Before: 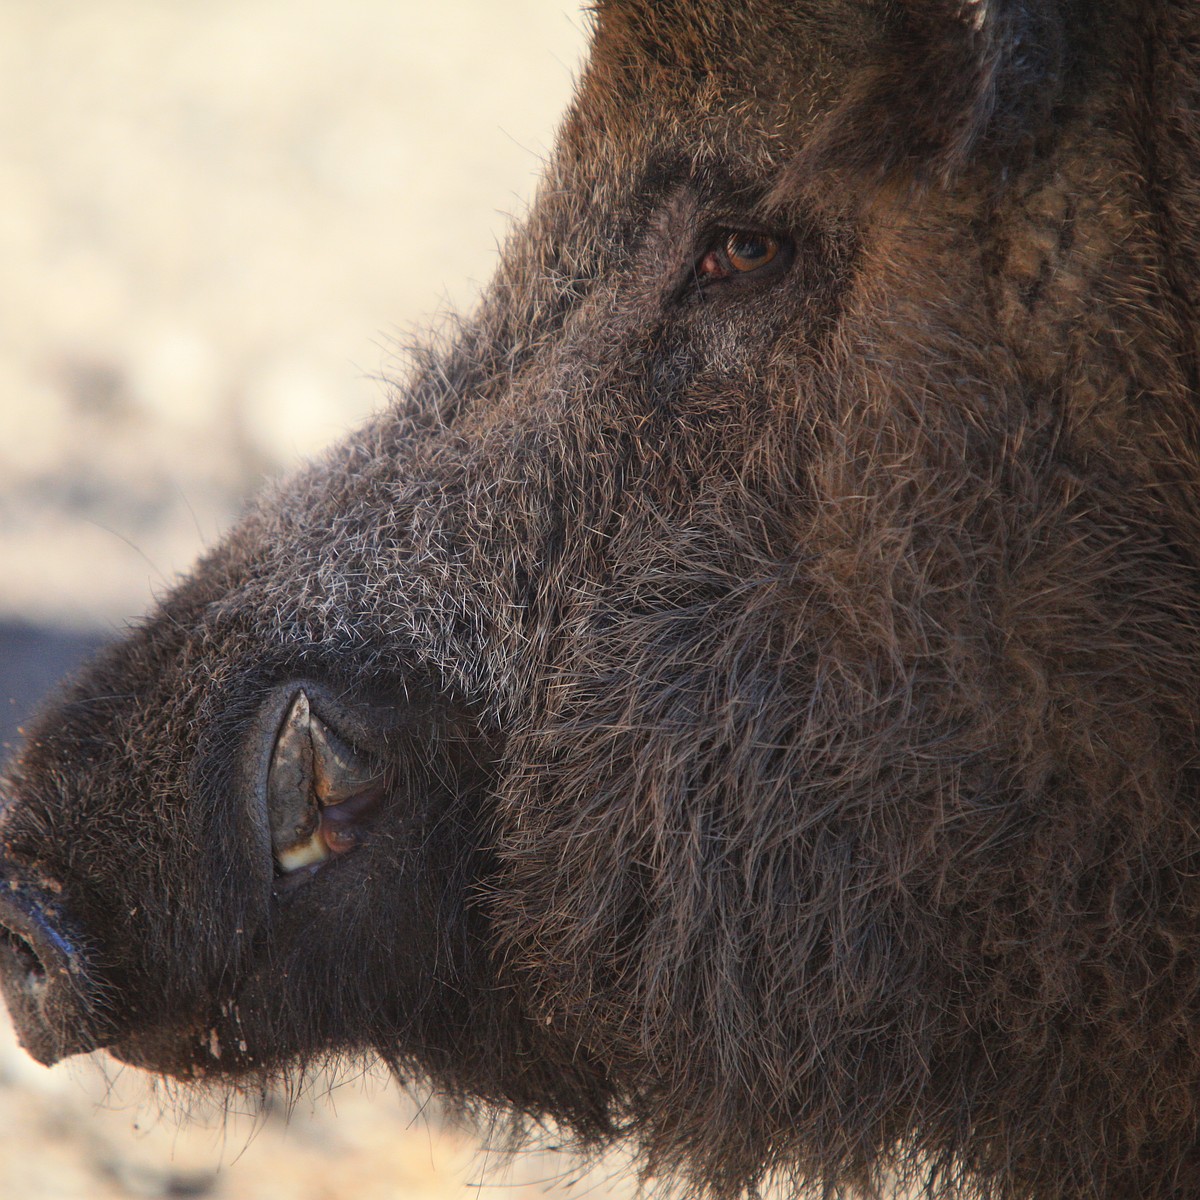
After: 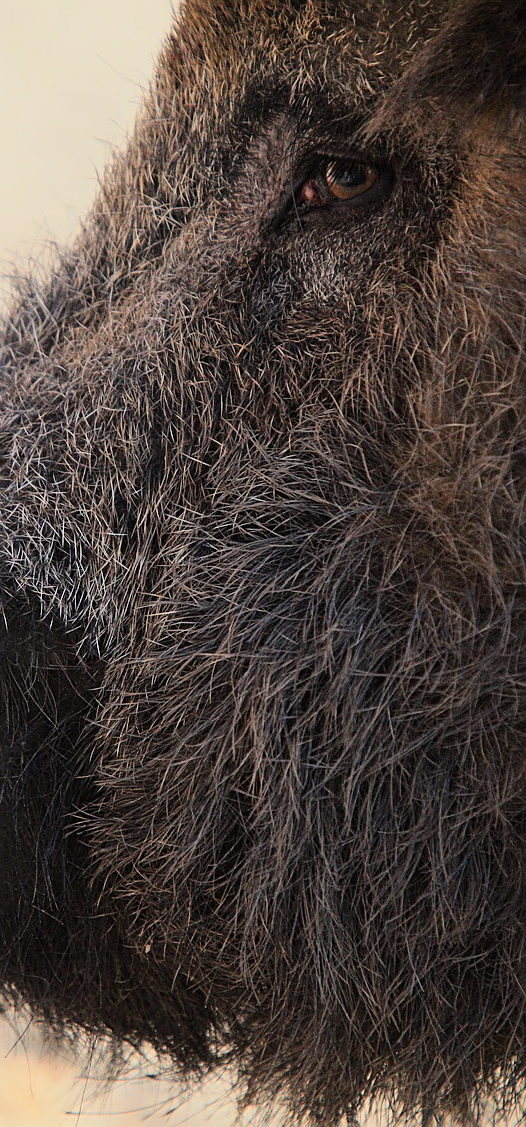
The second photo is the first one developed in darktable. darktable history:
crop: left 33.432%, top 6.022%, right 22.73%
tone curve: curves: ch0 [(0, 0) (0.049, 0.01) (0.154, 0.081) (0.491, 0.519) (0.748, 0.765) (1, 0.919)]; ch1 [(0, 0) (0.172, 0.123) (0.317, 0.272) (0.401, 0.422) (0.489, 0.496) (0.531, 0.557) (0.615, 0.612) (0.741, 0.783) (1, 1)]; ch2 [(0, 0) (0.411, 0.424) (0.483, 0.478) (0.544, 0.56) (0.686, 0.638) (1, 1)]
sharpen: on, module defaults
